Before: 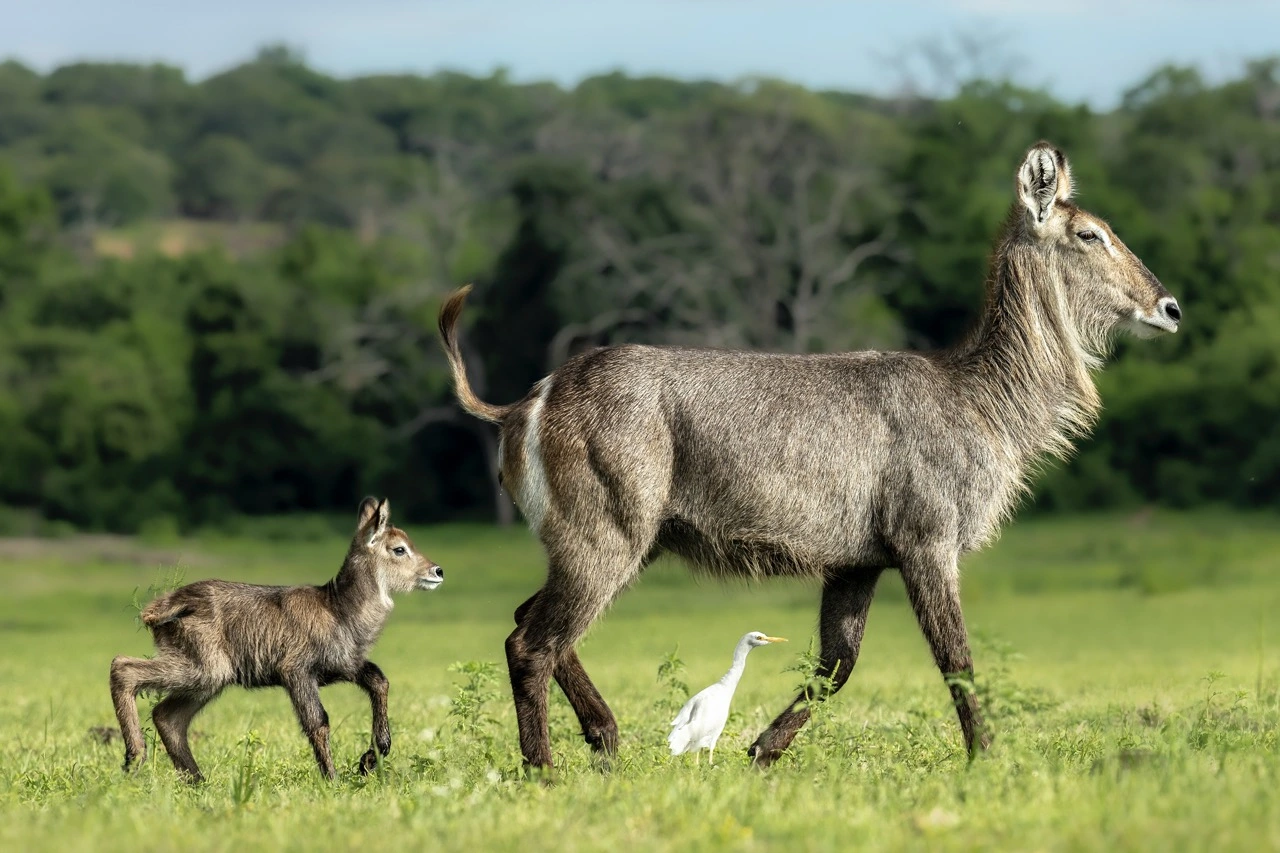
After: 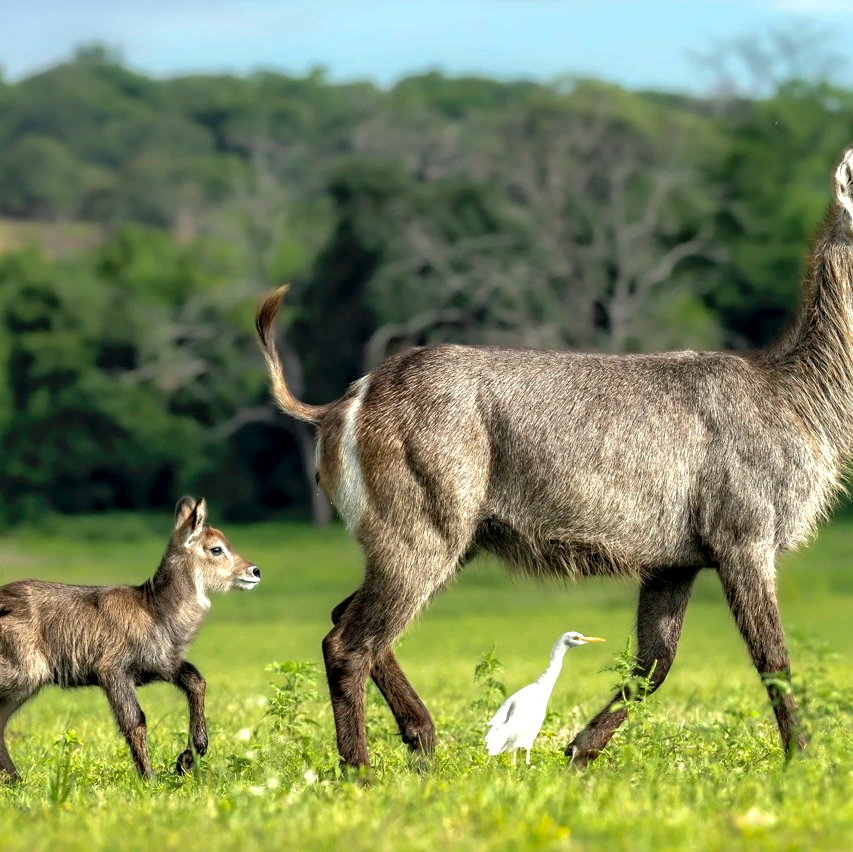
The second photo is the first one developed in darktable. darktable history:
exposure: exposure 0.403 EV, compensate highlight preservation false
shadows and highlights: on, module defaults
contrast equalizer: y [[0.511, 0.558, 0.631, 0.632, 0.559, 0.512], [0.5 ×6], [0.507, 0.559, 0.627, 0.644, 0.647, 0.647], [0 ×6], [0 ×6]], mix 0.332
crop and rotate: left 14.36%, right 18.957%
